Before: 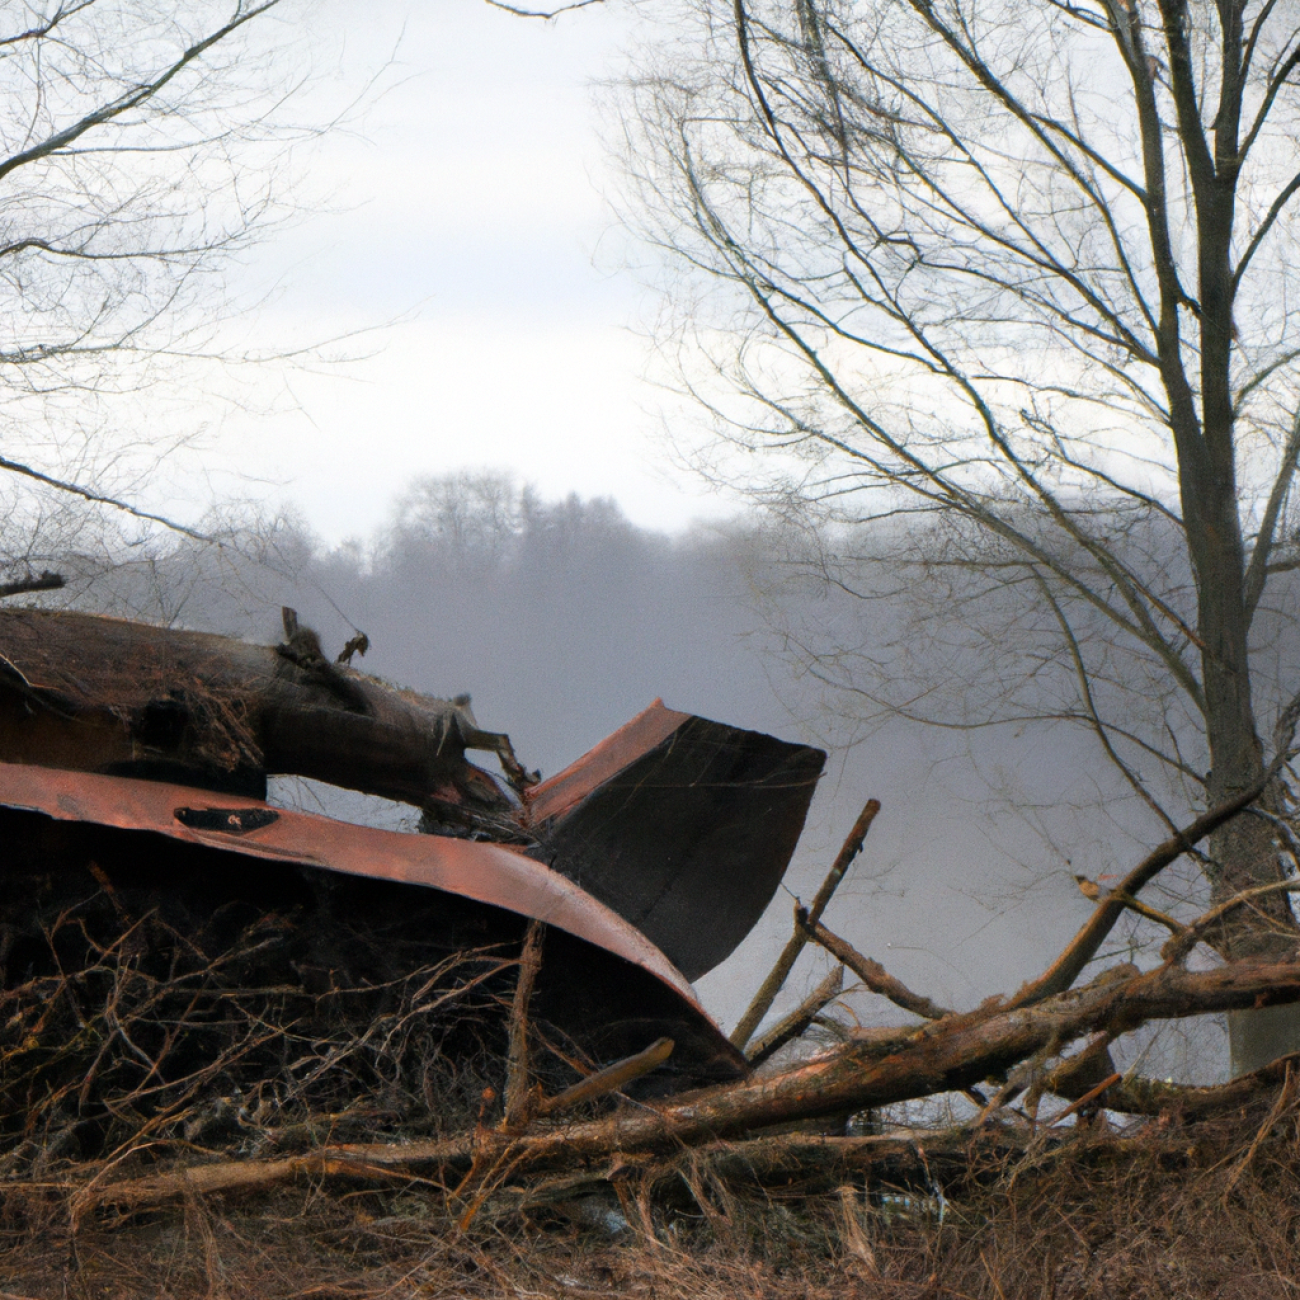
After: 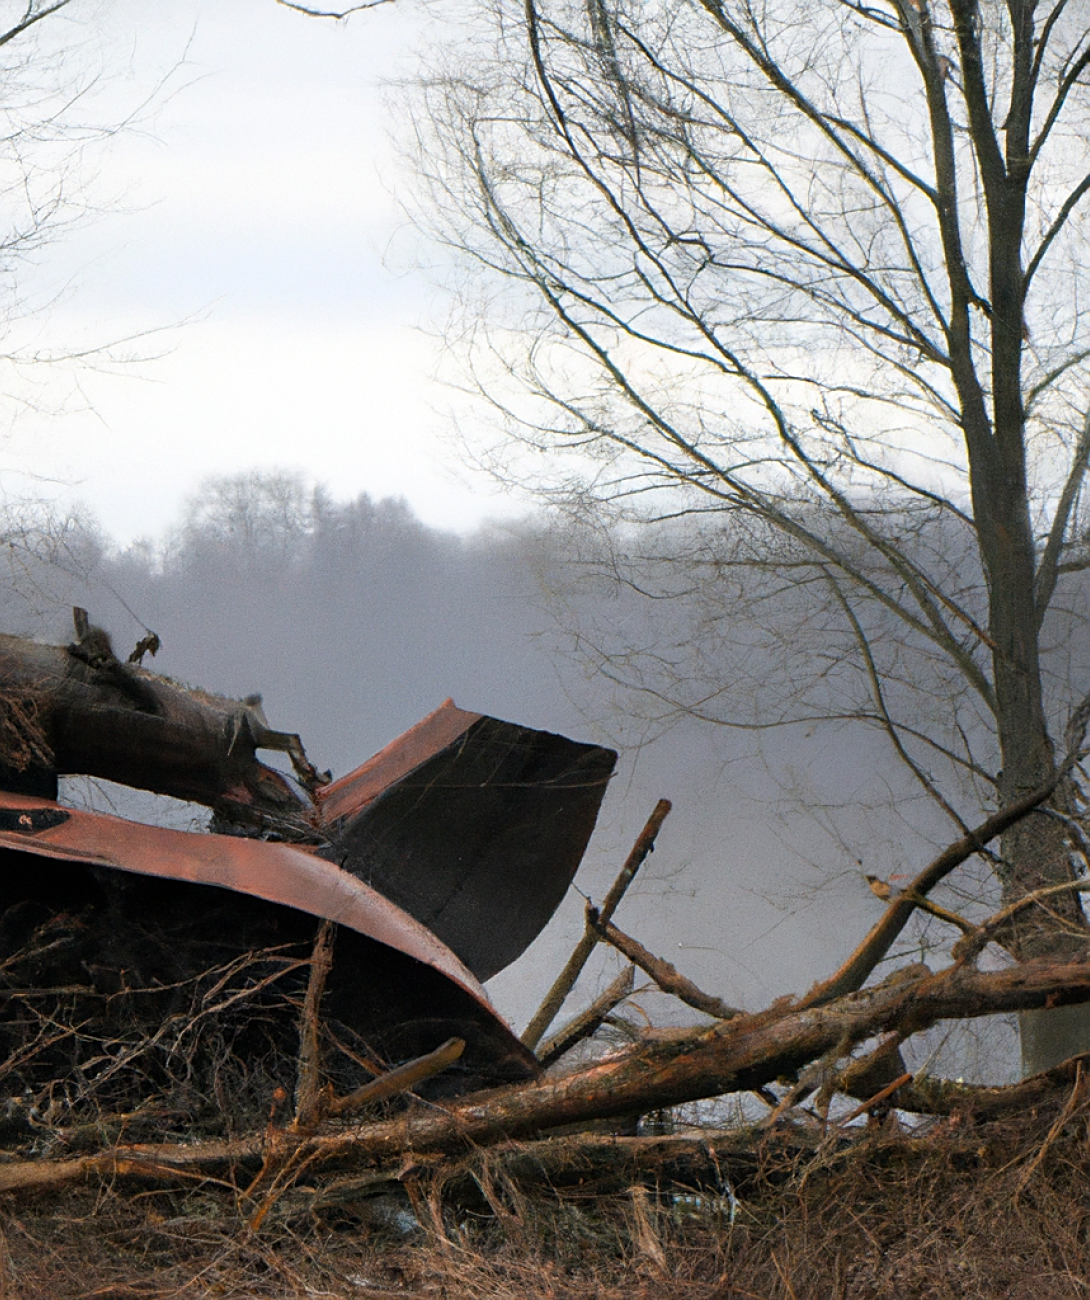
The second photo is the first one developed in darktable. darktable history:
crop: left 16.145%
sharpen: on, module defaults
white balance: emerald 1
